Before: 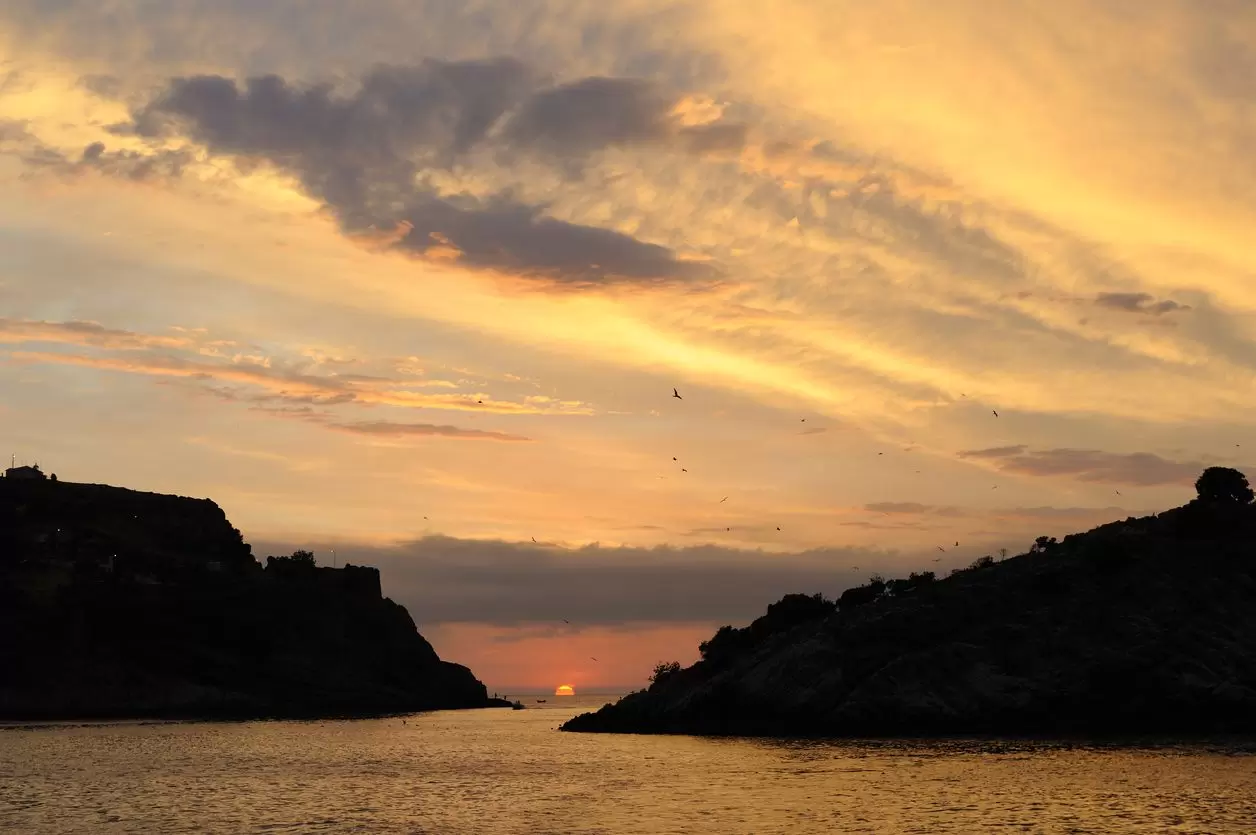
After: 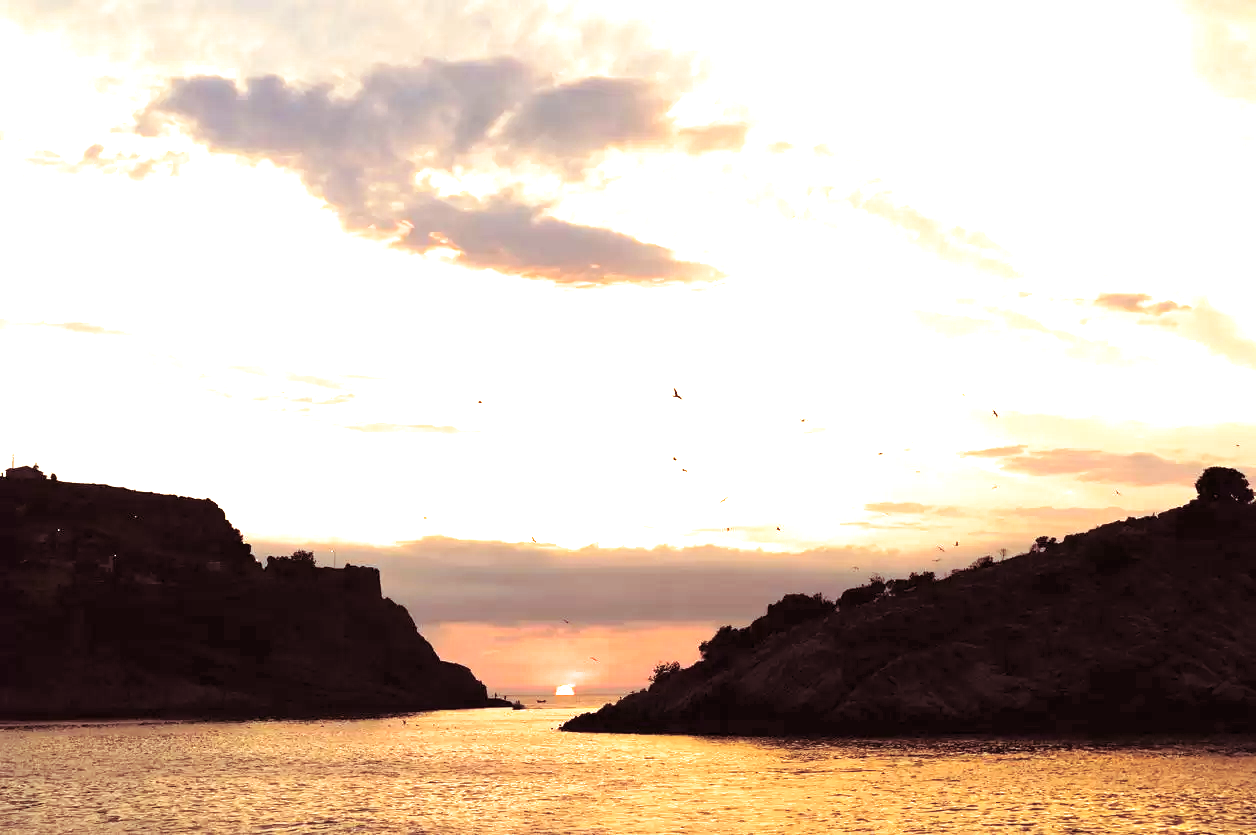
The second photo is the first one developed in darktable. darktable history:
exposure: black level correction 0, exposure 1.75 EV, compensate exposure bias true, compensate highlight preservation false
split-toning: on, module defaults
